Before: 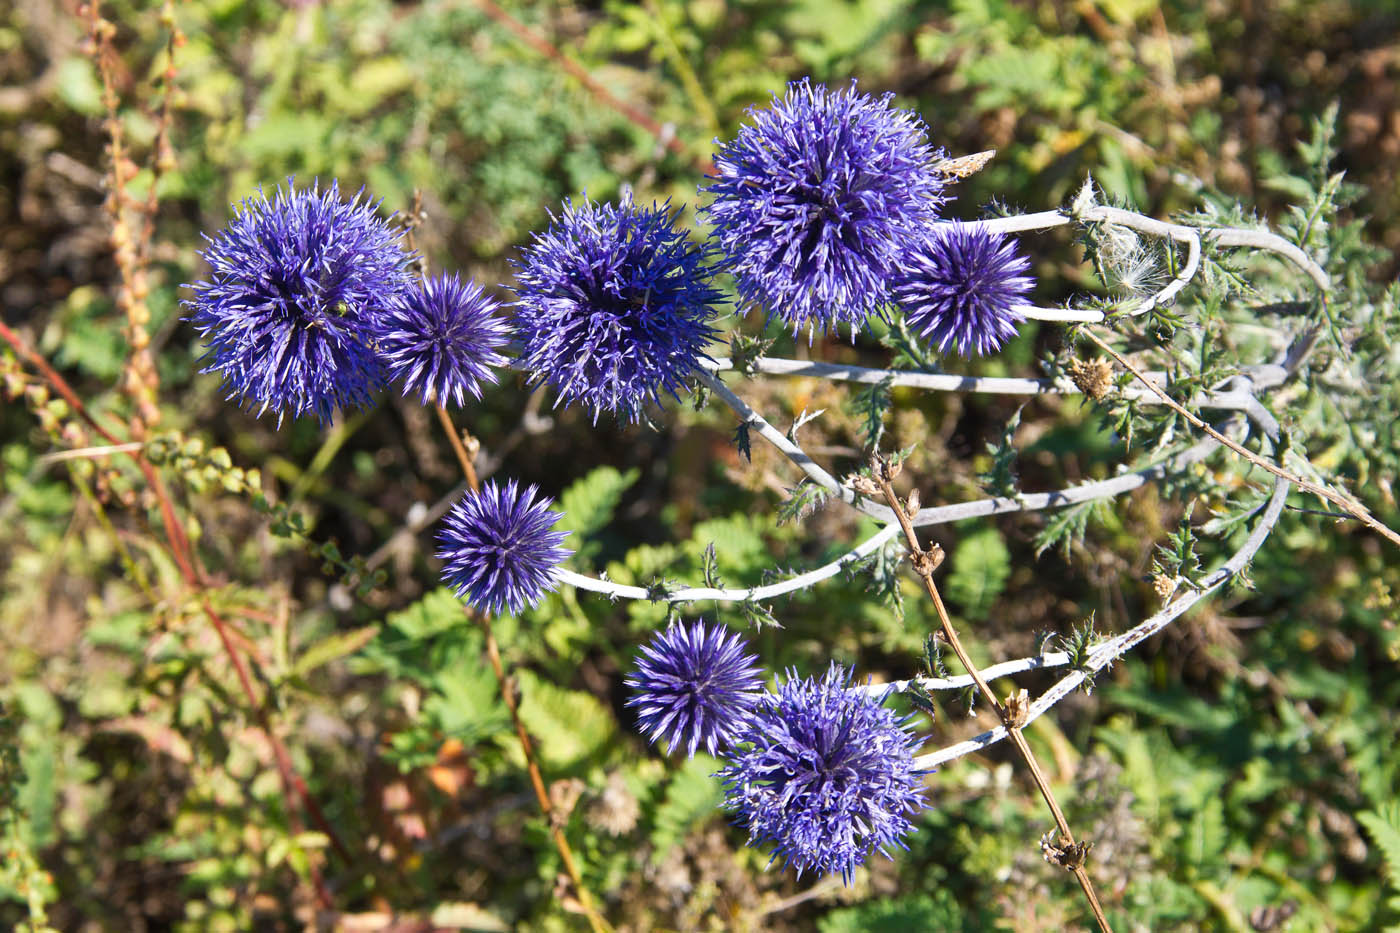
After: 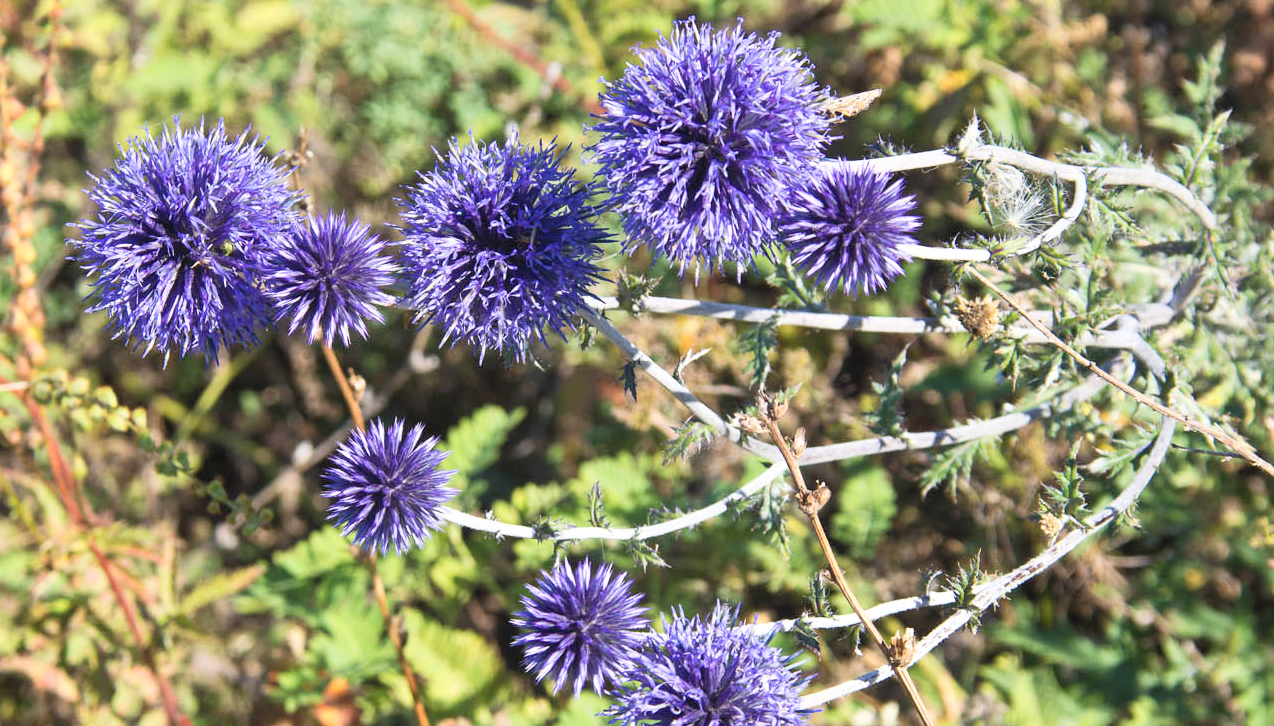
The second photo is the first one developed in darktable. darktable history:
exposure: compensate exposure bias true, compensate highlight preservation false
crop: left 8.155%, top 6.611%, bottom 15.385%
contrast brightness saturation: contrast 0.14, brightness 0.21
